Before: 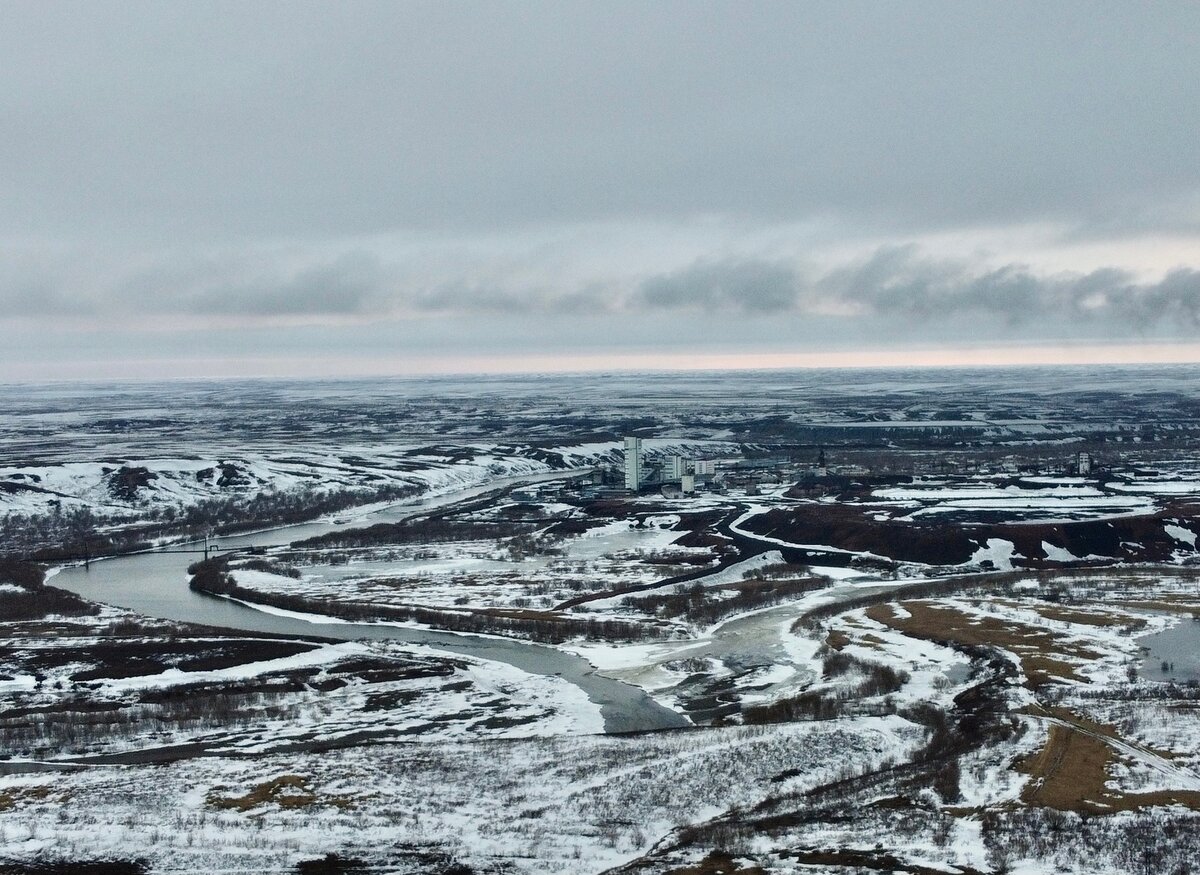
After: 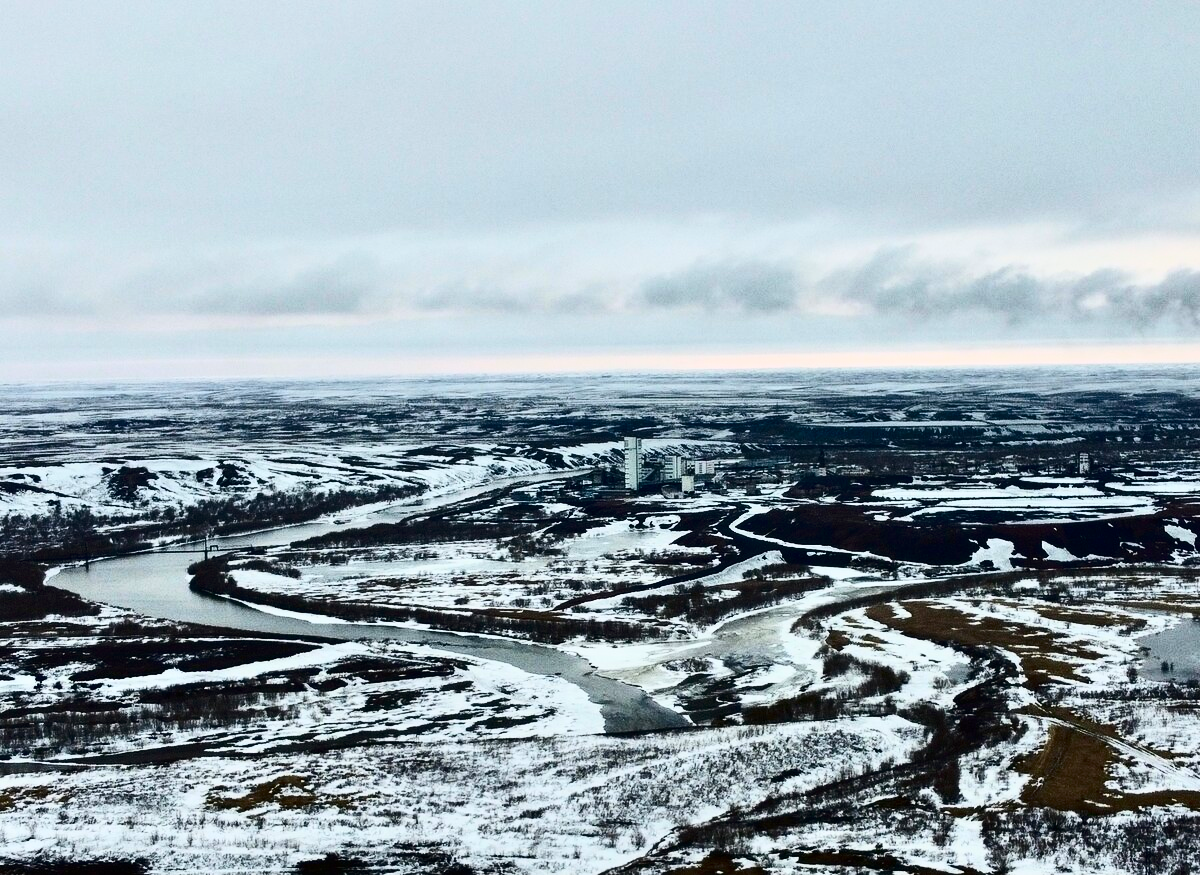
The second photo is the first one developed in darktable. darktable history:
tone equalizer: edges refinement/feathering 500, mask exposure compensation -1.57 EV, preserve details no
exposure: exposure -0.492 EV, compensate highlight preservation false
base curve: curves: ch0 [(0, 0) (0.557, 0.834) (1, 1)]
contrast brightness saturation: contrast 0.32, brightness -0.08, saturation 0.167
